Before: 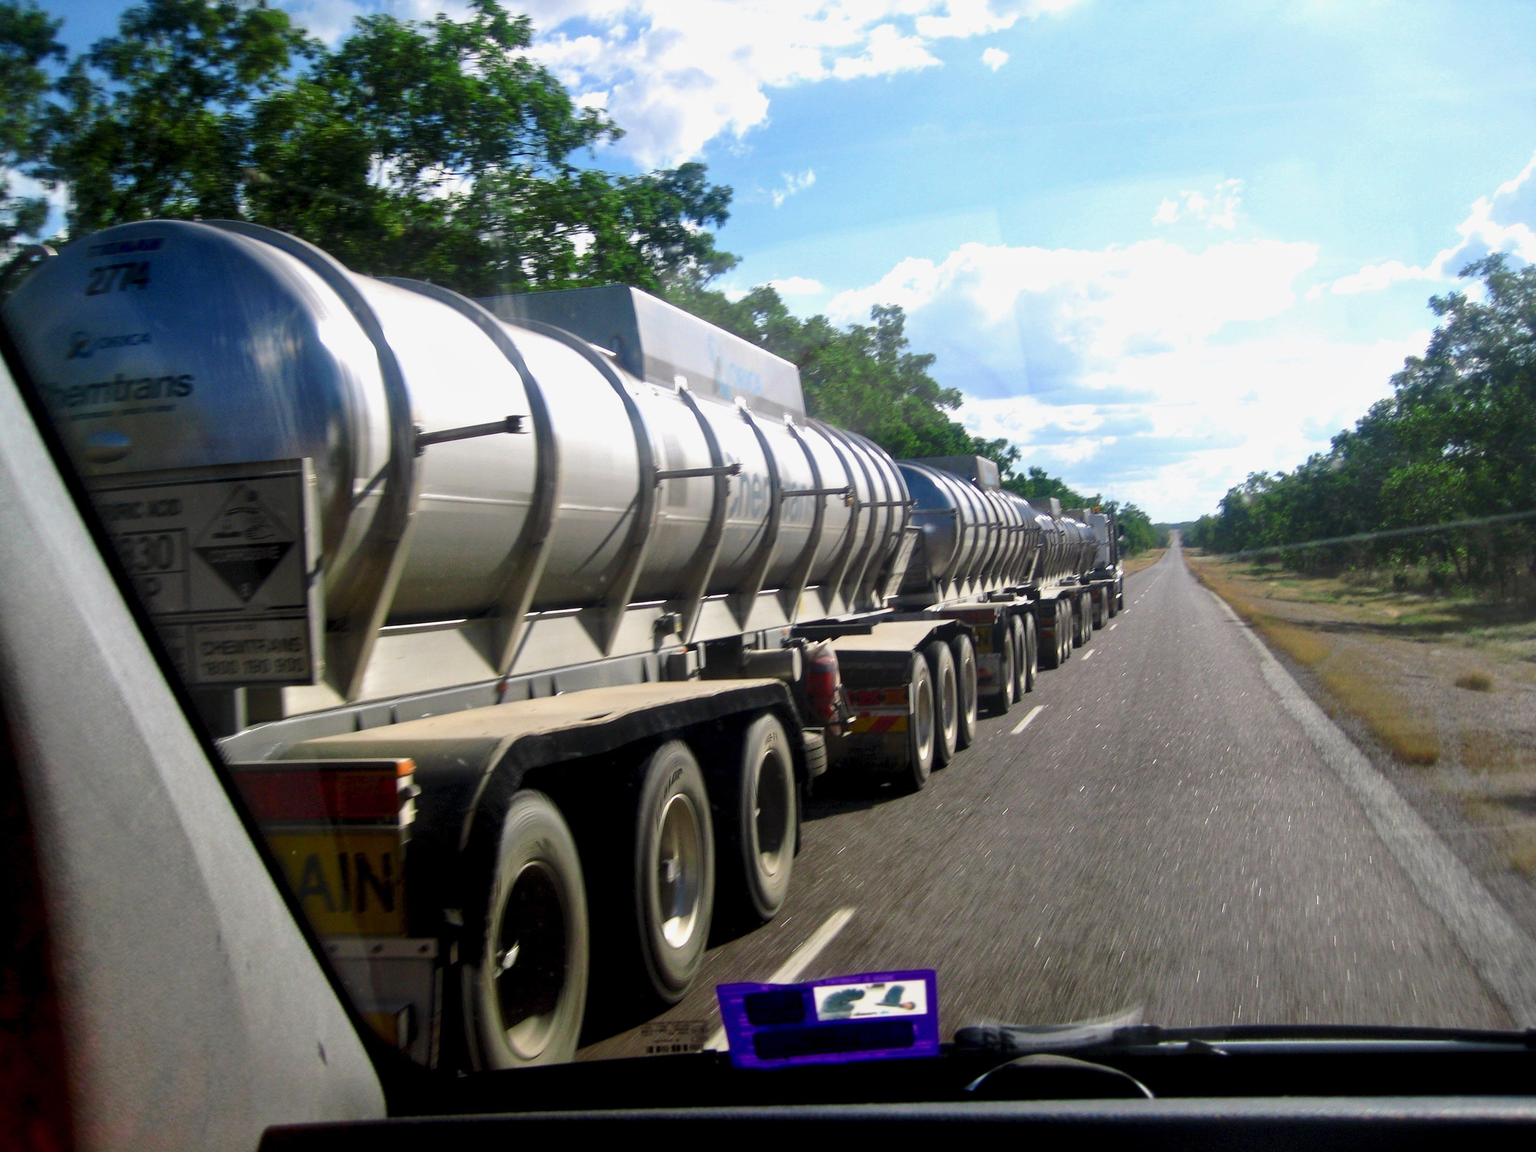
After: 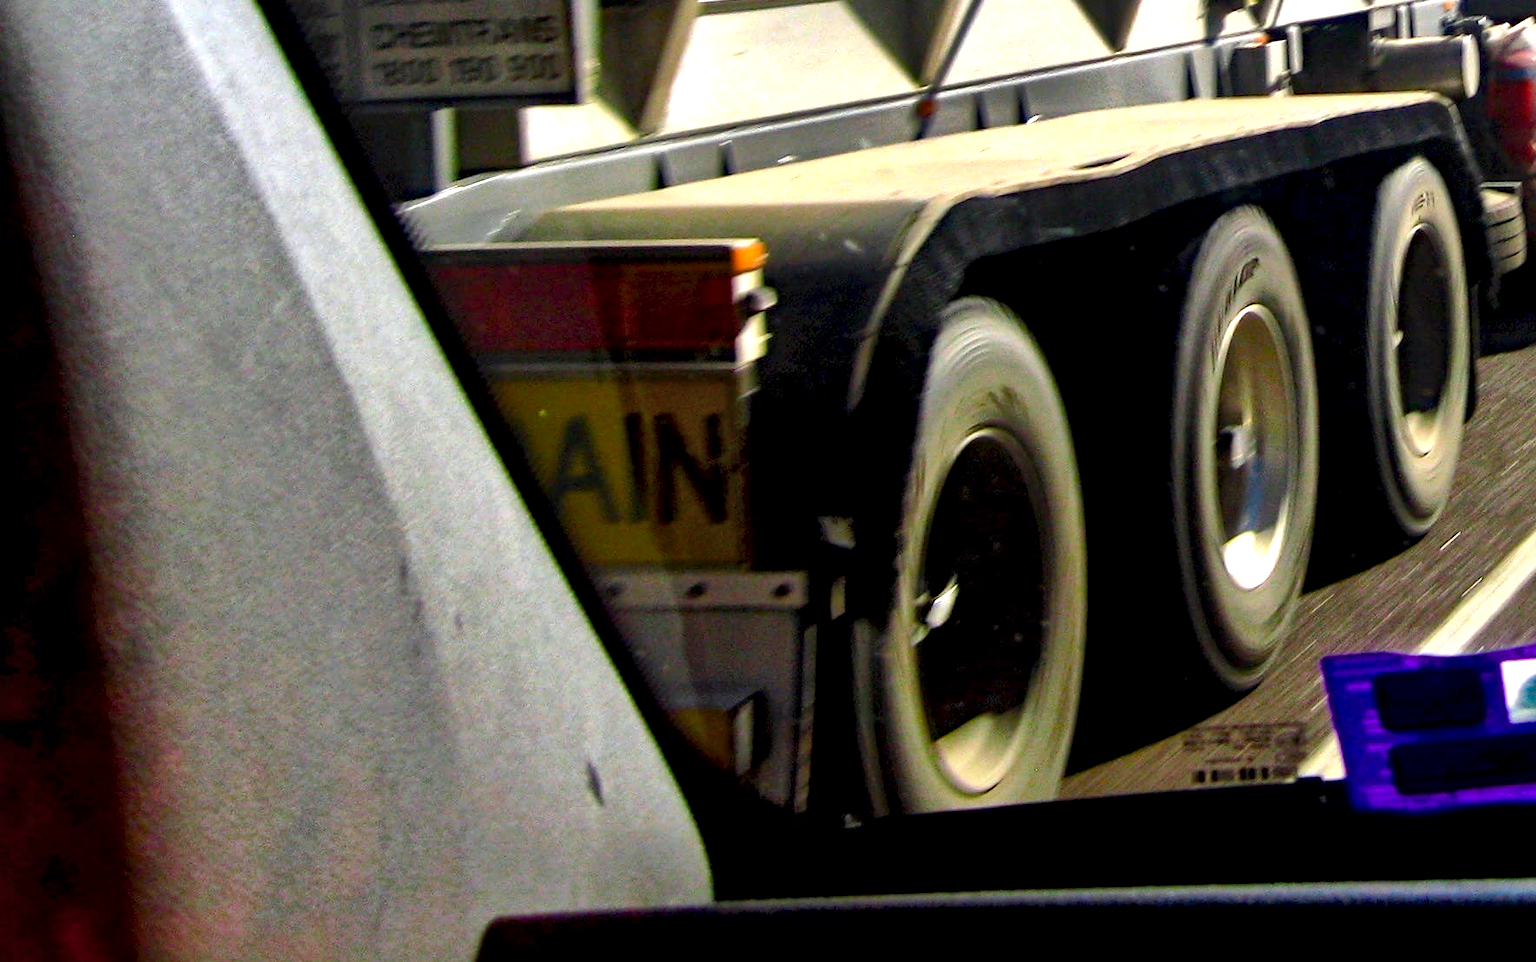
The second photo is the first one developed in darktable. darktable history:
haze removal: strength 0.292, distance 0.252, compatibility mode true, adaptive false
local contrast: mode bilateral grid, contrast 21, coarseness 50, detail 140%, midtone range 0.2
shadows and highlights: shadows 20.97, highlights -82.21, soften with gaussian
exposure: exposure 0.735 EV, compensate highlight preservation false
color balance rgb: linear chroma grading › global chroma 14.769%, perceptual saturation grading › global saturation 1.748%, perceptual saturation grading › highlights -1.143%, perceptual saturation grading › mid-tones 4.577%, perceptual saturation grading › shadows 8.473%, global vibrance 20%
crop and rotate: top 54.587%, right 45.785%, bottom 0.116%
